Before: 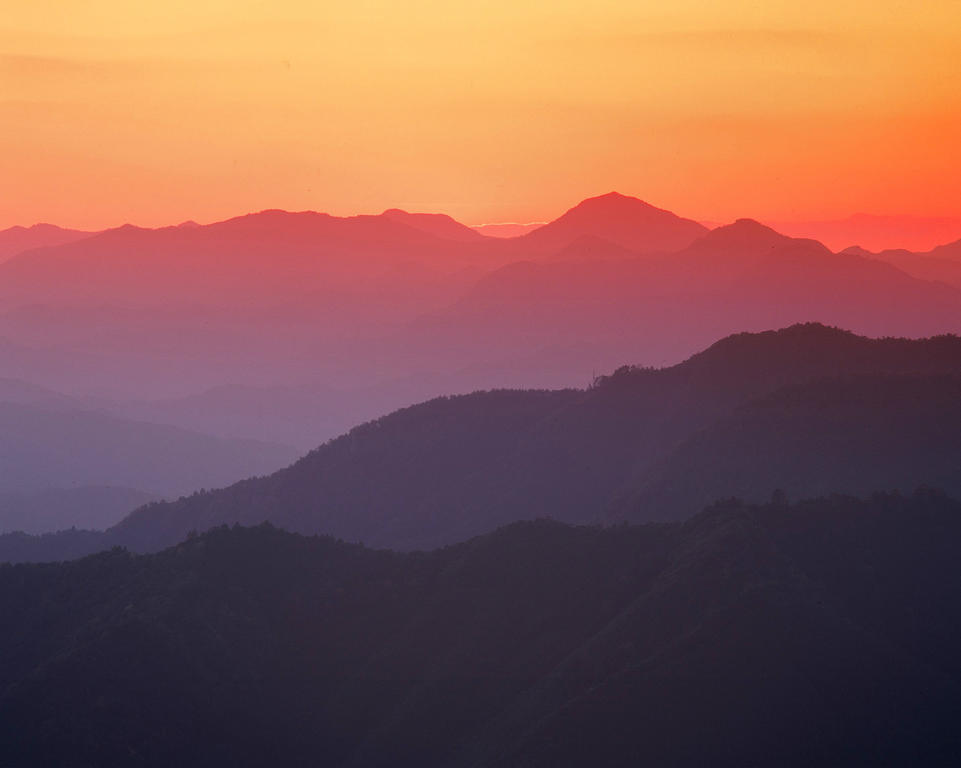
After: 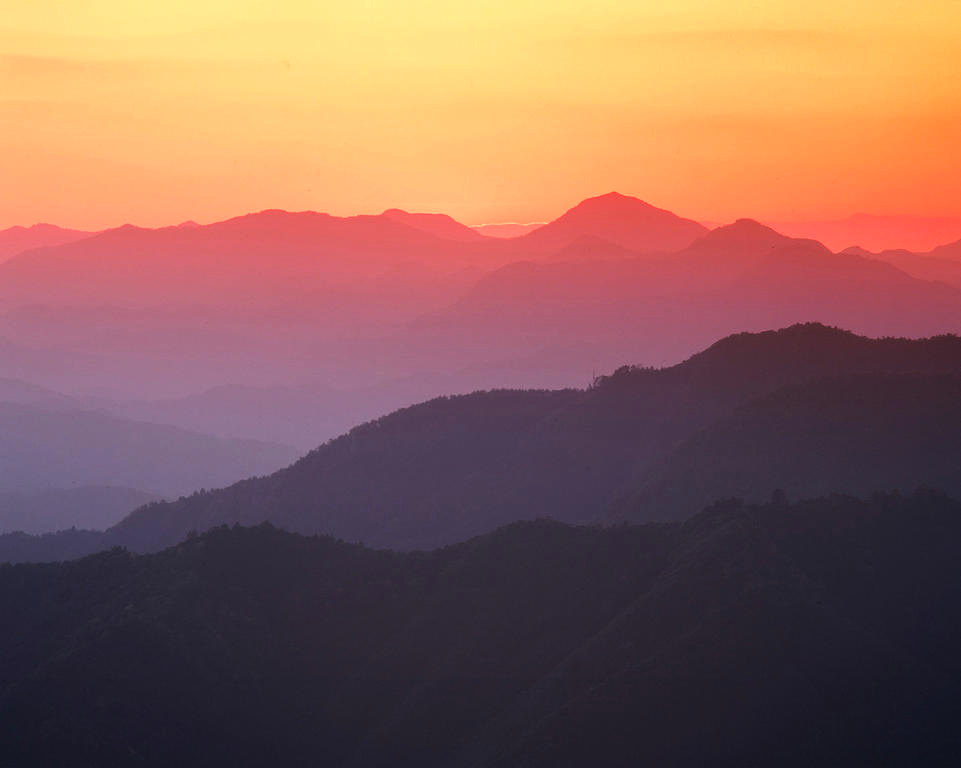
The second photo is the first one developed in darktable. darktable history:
exposure: black level correction -0.003, exposure 0.04 EV, compensate highlight preservation false
tone equalizer: -8 EV -0.417 EV, -7 EV -0.389 EV, -6 EV -0.333 EV, -5 EV -0.222 EV, -3 EV 0.222 EV, -2 EV 0.333 EV, -1 EV 0.389 EV, +0 EV 0.417 EV, edges refinement/feathering 500, mask exposure compensation -1.57 EV, preserve details no
